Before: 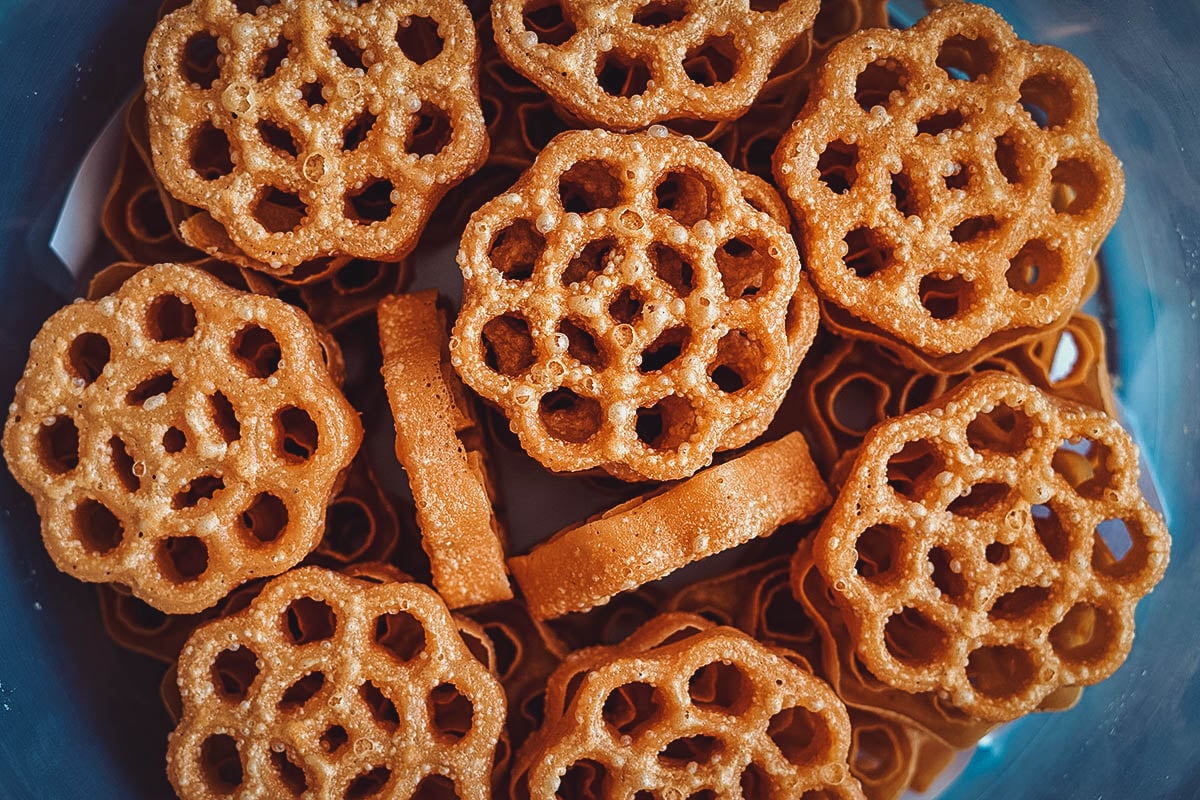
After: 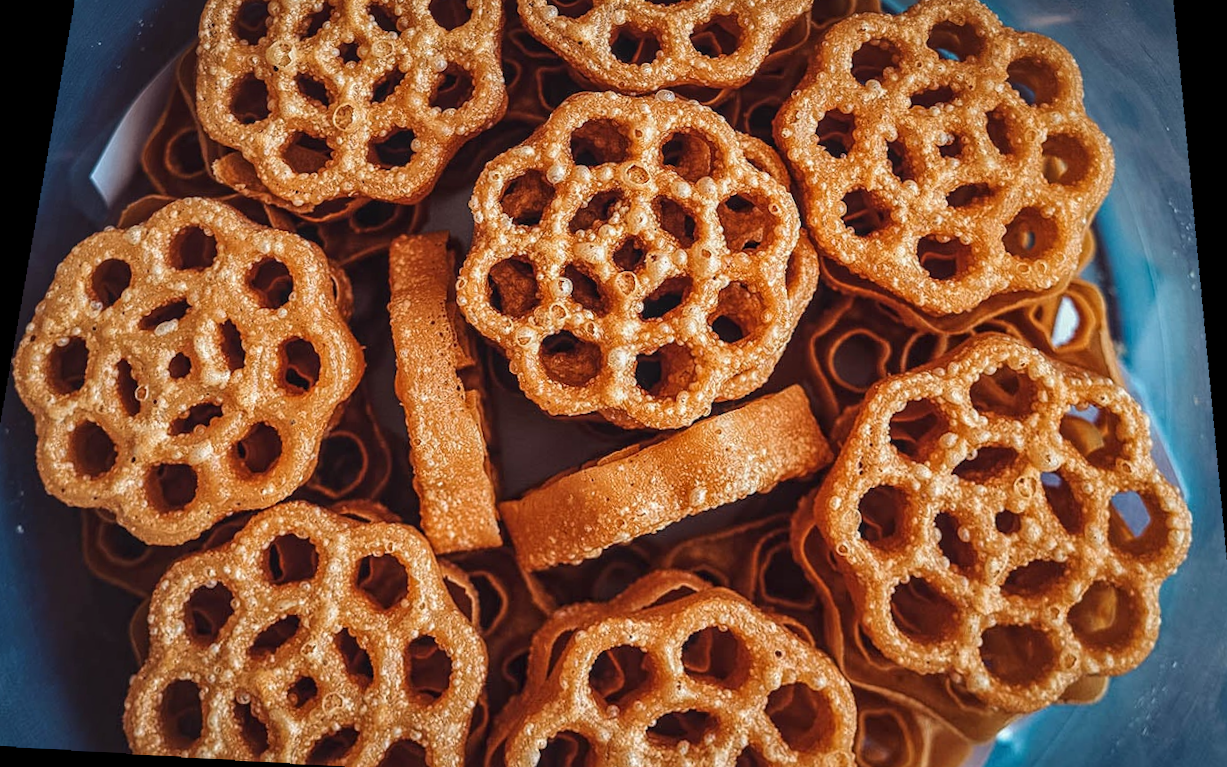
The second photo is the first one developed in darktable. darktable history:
exposure: black level correction 0, compensate exposure bias true, compensate highlight preservation false
rotate and perspective: rotation 0.128°, lens shift (vertical) -0.181, lens shift (horizontal) -0.044, shear 0.001, automatic cropping off
local contrast: on, module defaults
crop and rotate: angle -2.38°
